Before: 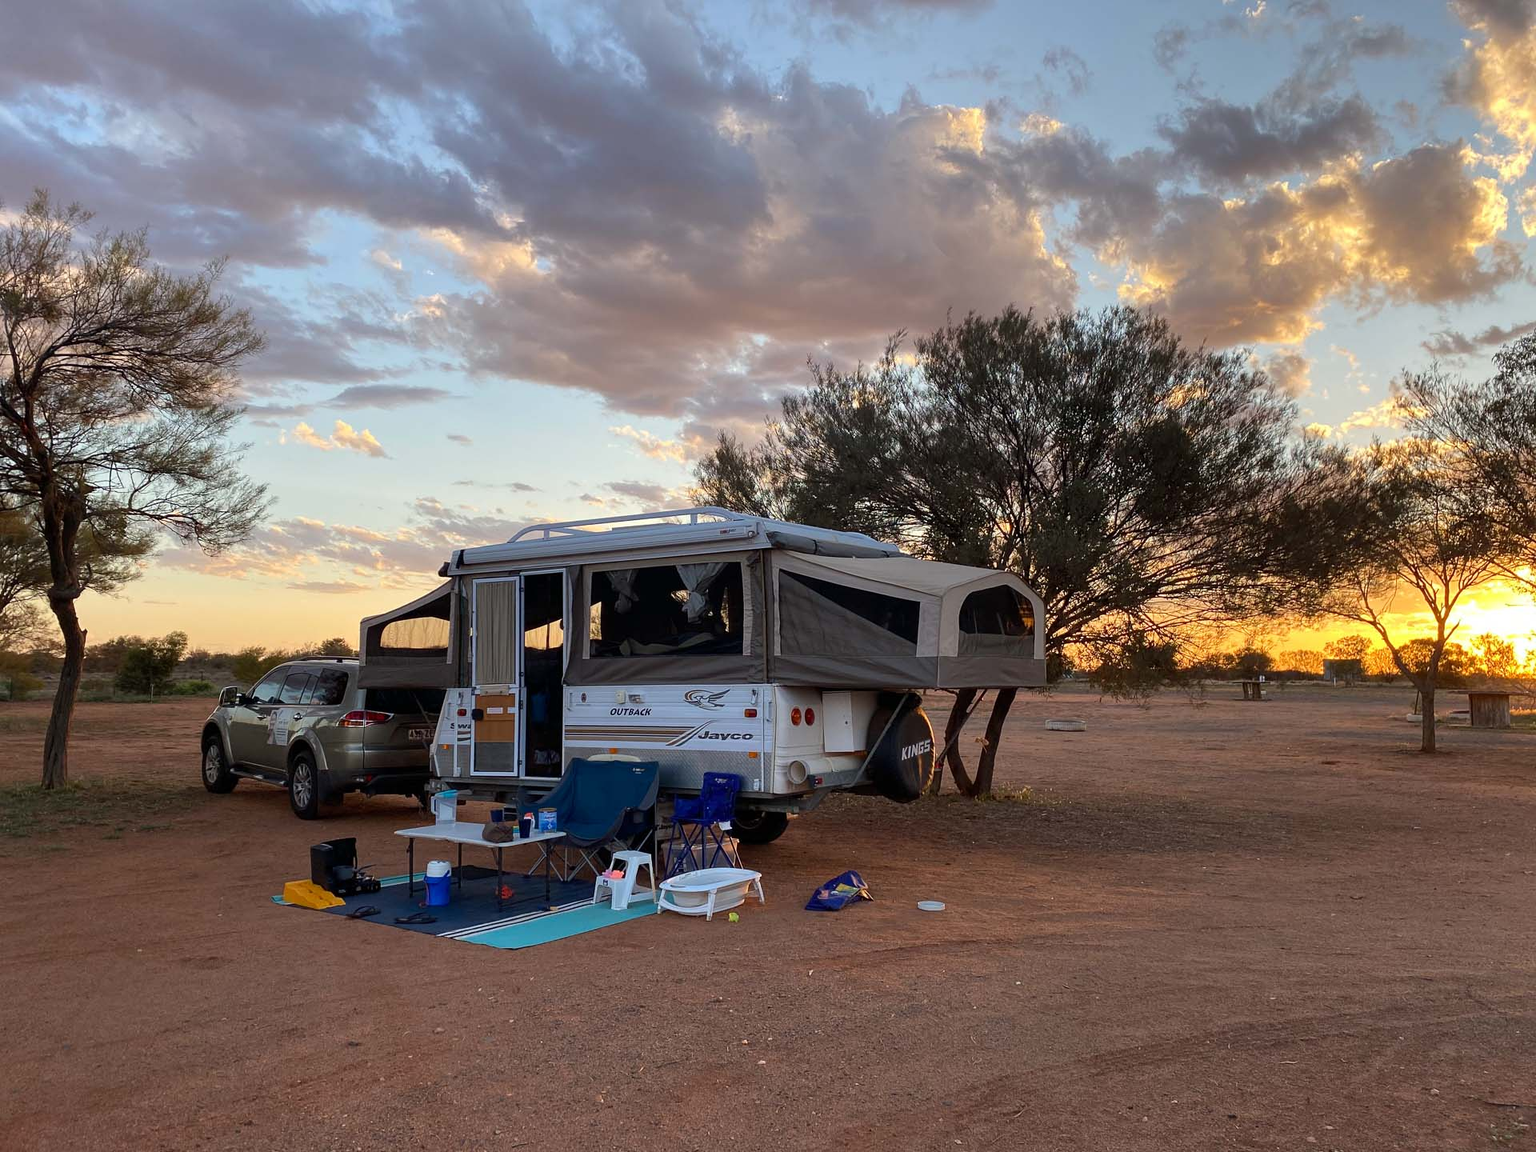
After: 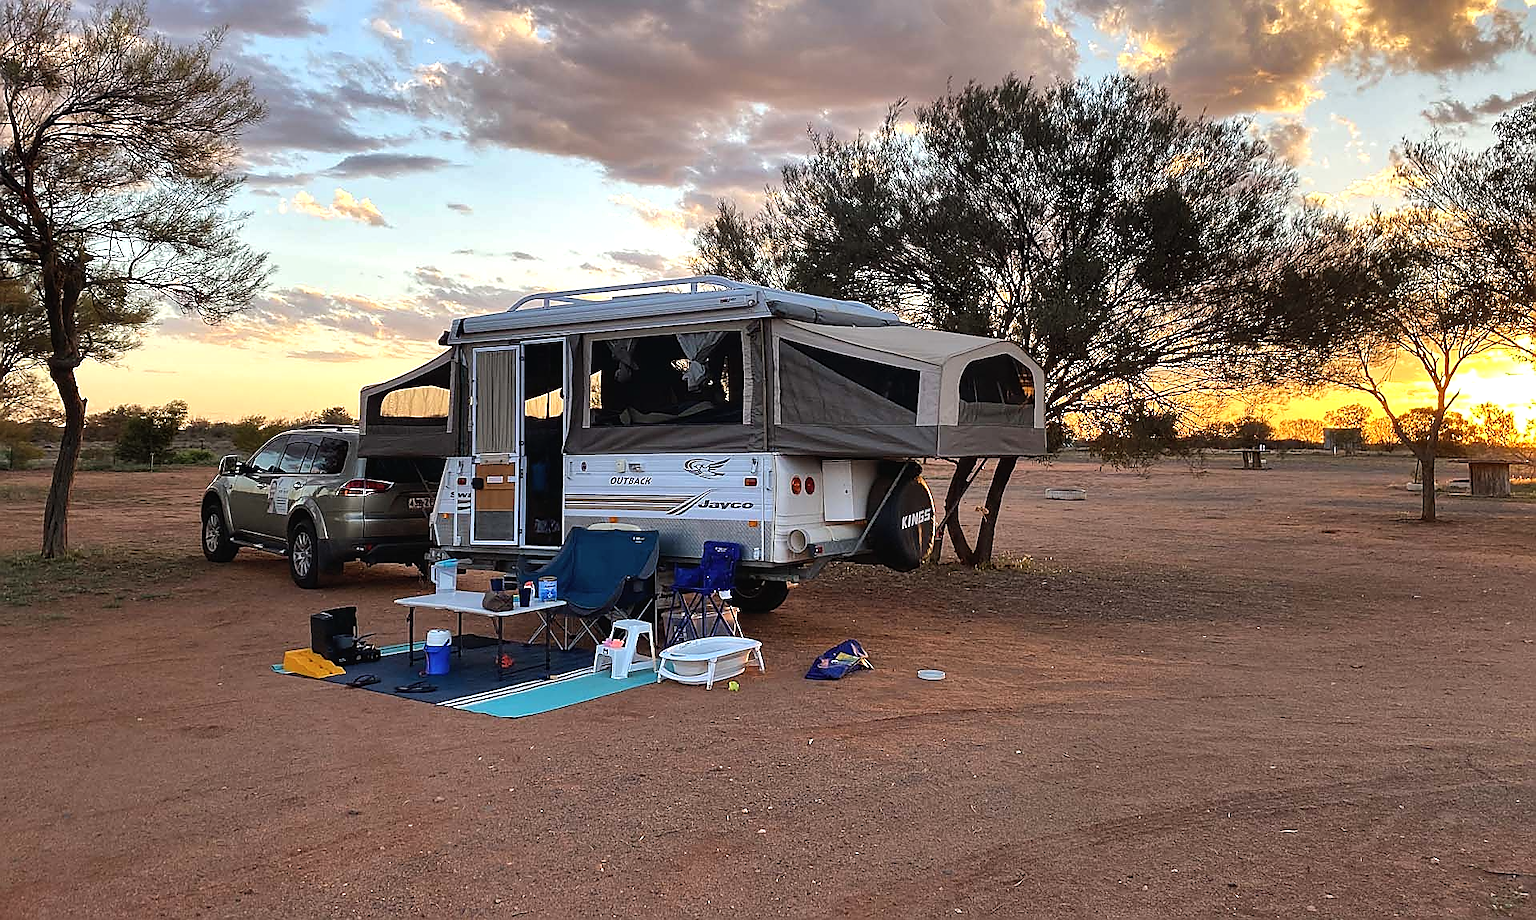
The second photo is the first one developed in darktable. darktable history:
exposure: black level correction -0.002, exposure 0.042 EV, compensate highlight preservation false
crop and rotate: top 20.075%
sharpen: radius 1.351, amount 1.251, threshold 0.665
tone equalizer: -8 EV -0.451 EV, -7 EV -0.403 EV, -6 EV -0.336 EV, -5 EV -0.252 EV, -3 EV 0.214 EV, -2 EV 0.327 EV, -1 EV 0.38 EV, +0 EV 0.406 EV, mask exposure compensation -0.494 EV
shadows and highlights: soften with gaussian
